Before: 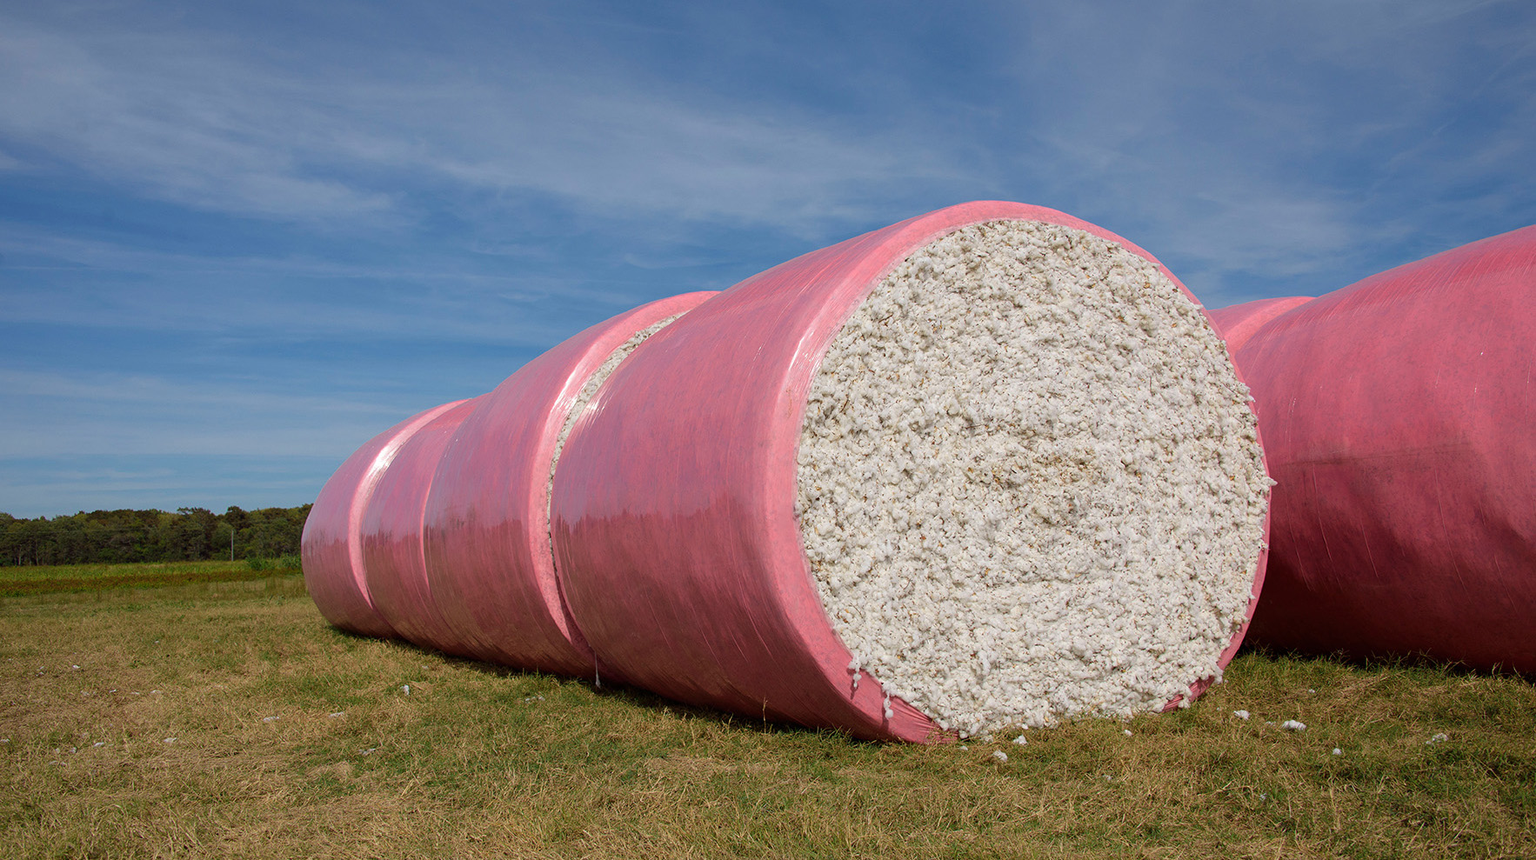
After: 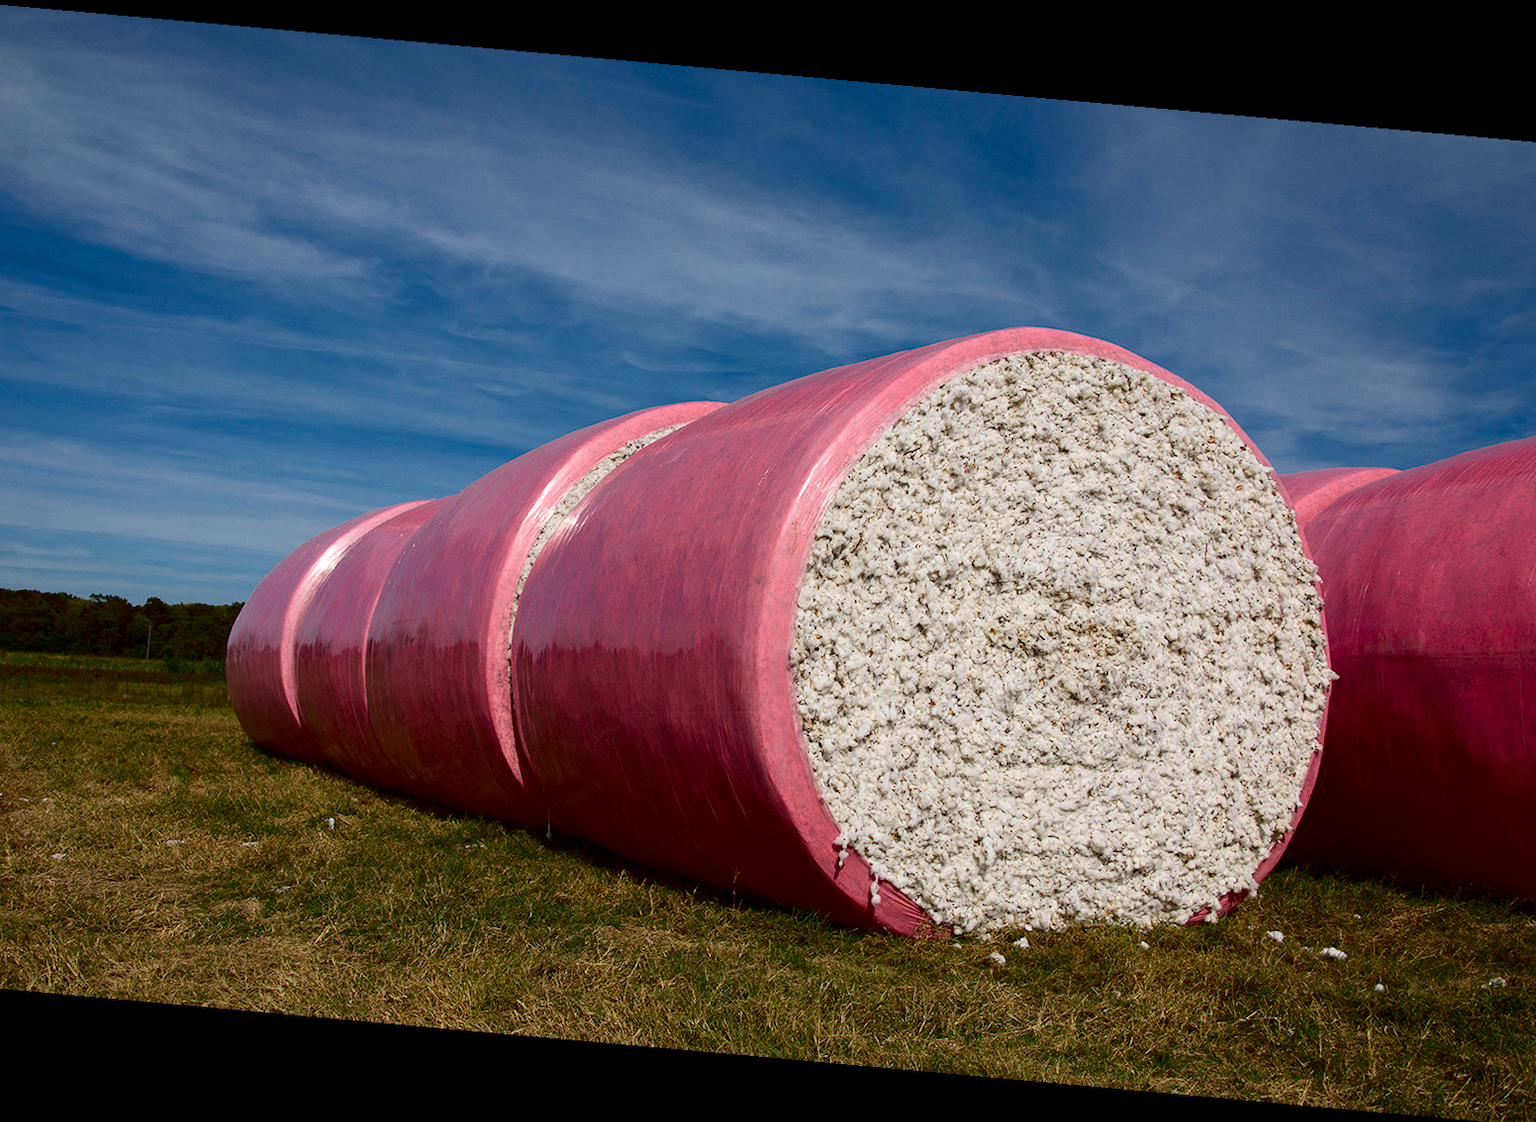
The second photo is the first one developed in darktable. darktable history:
base curve: curves: ch0 [(0, 0) (0.297, 0.298) (1, 1)], preserve colors none
contrast brightness saturation: contrast 0.24, brightness -0.24, saturation 0.14
rotate and perspective: rotation 5.12°, automatic cropping off
crop: left 8.026%, right 7.374%
